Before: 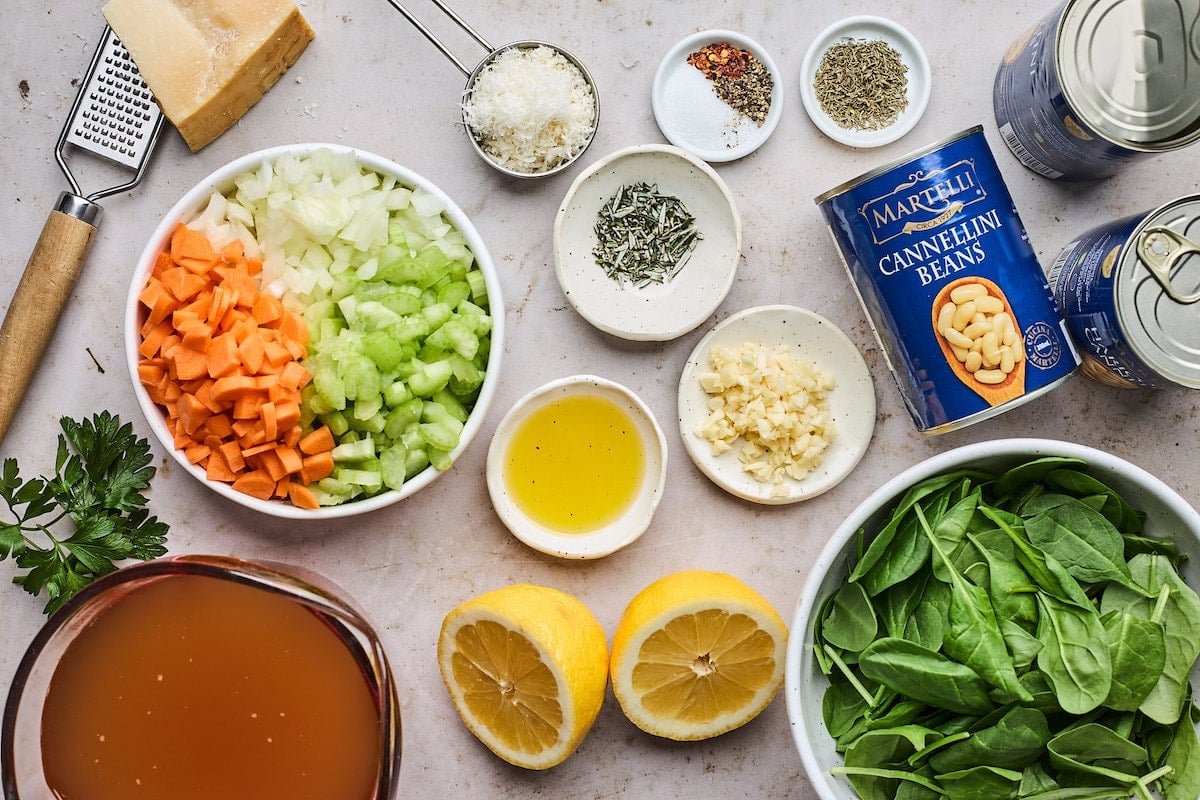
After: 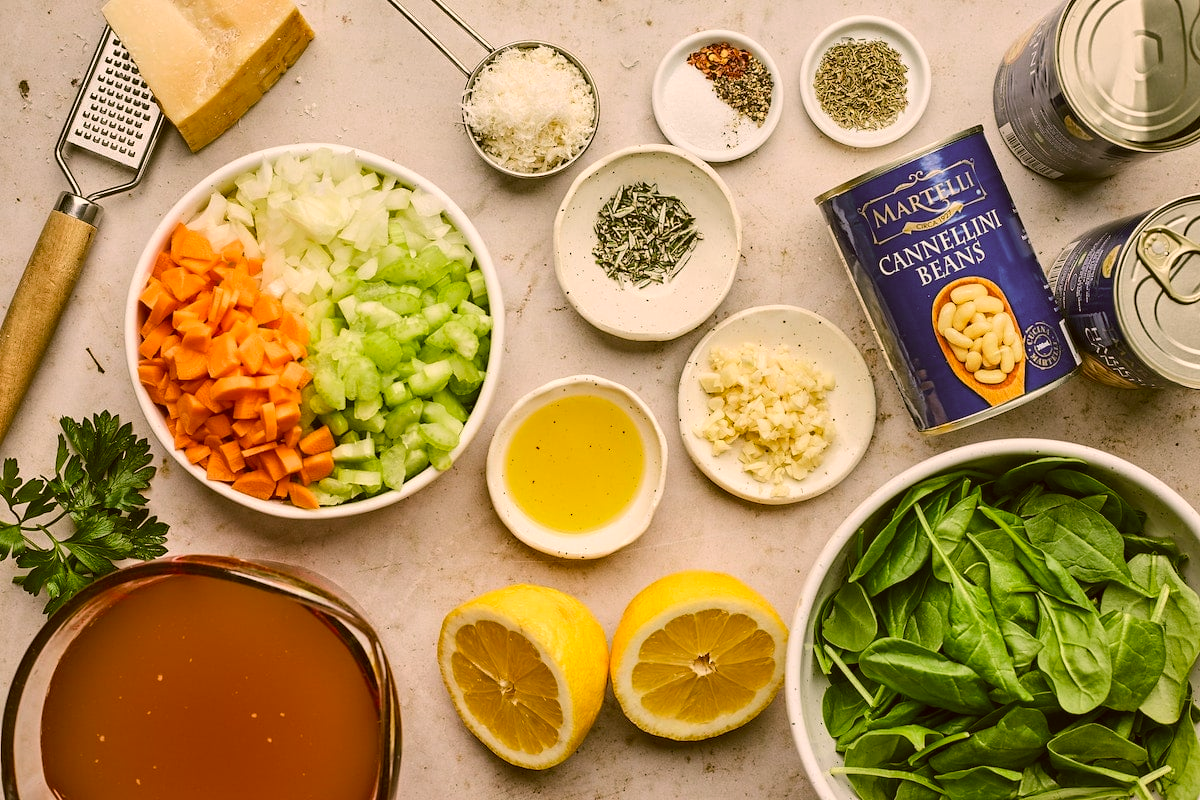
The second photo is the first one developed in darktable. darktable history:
color correction: highlights a* 8.98, highlights b* 15.09, shadows a* -0.49, shadows b* 26.52
bloom: size 3%, threshold 100%, strength 0%
